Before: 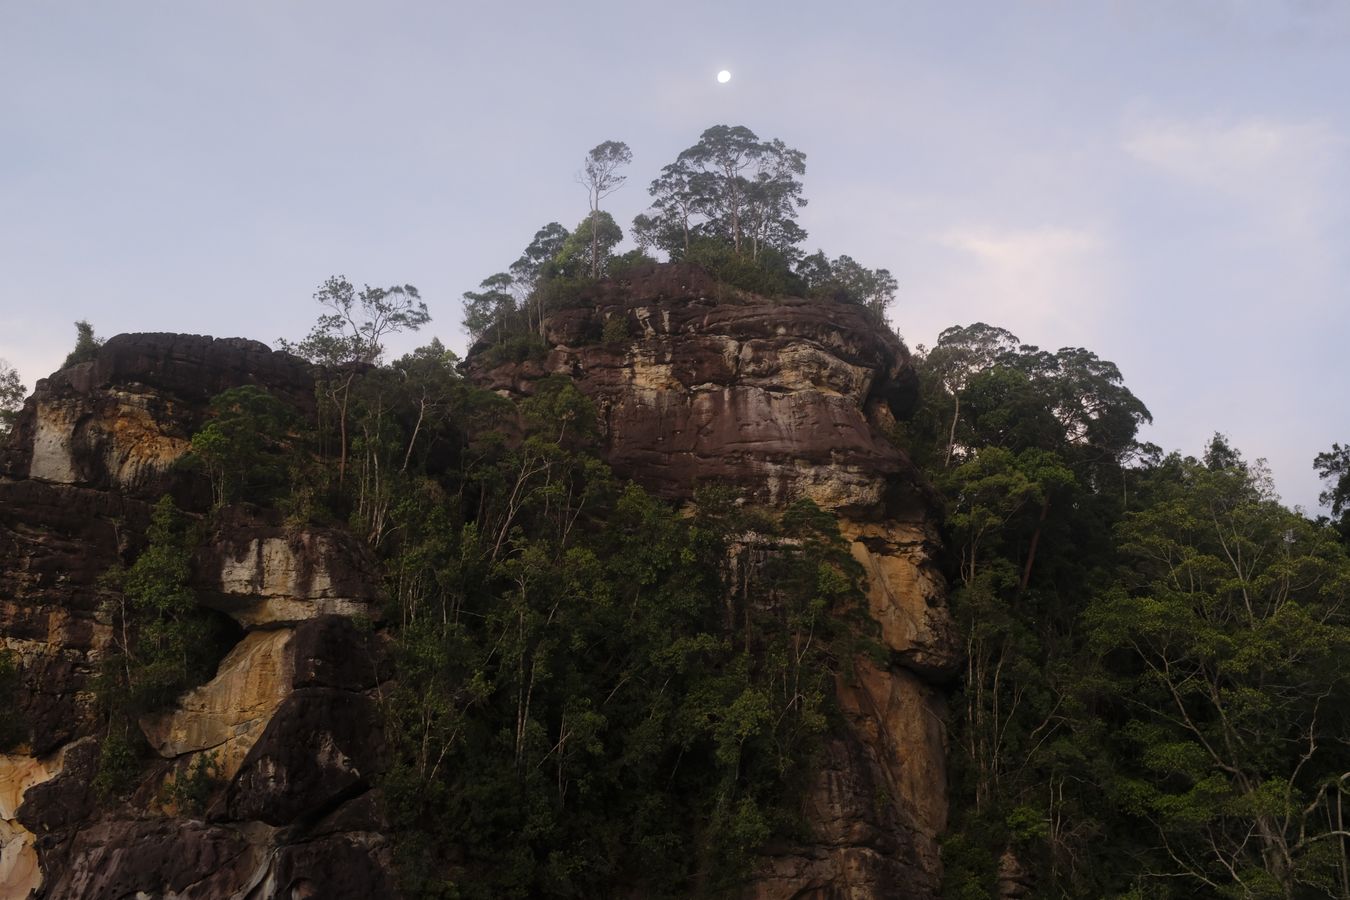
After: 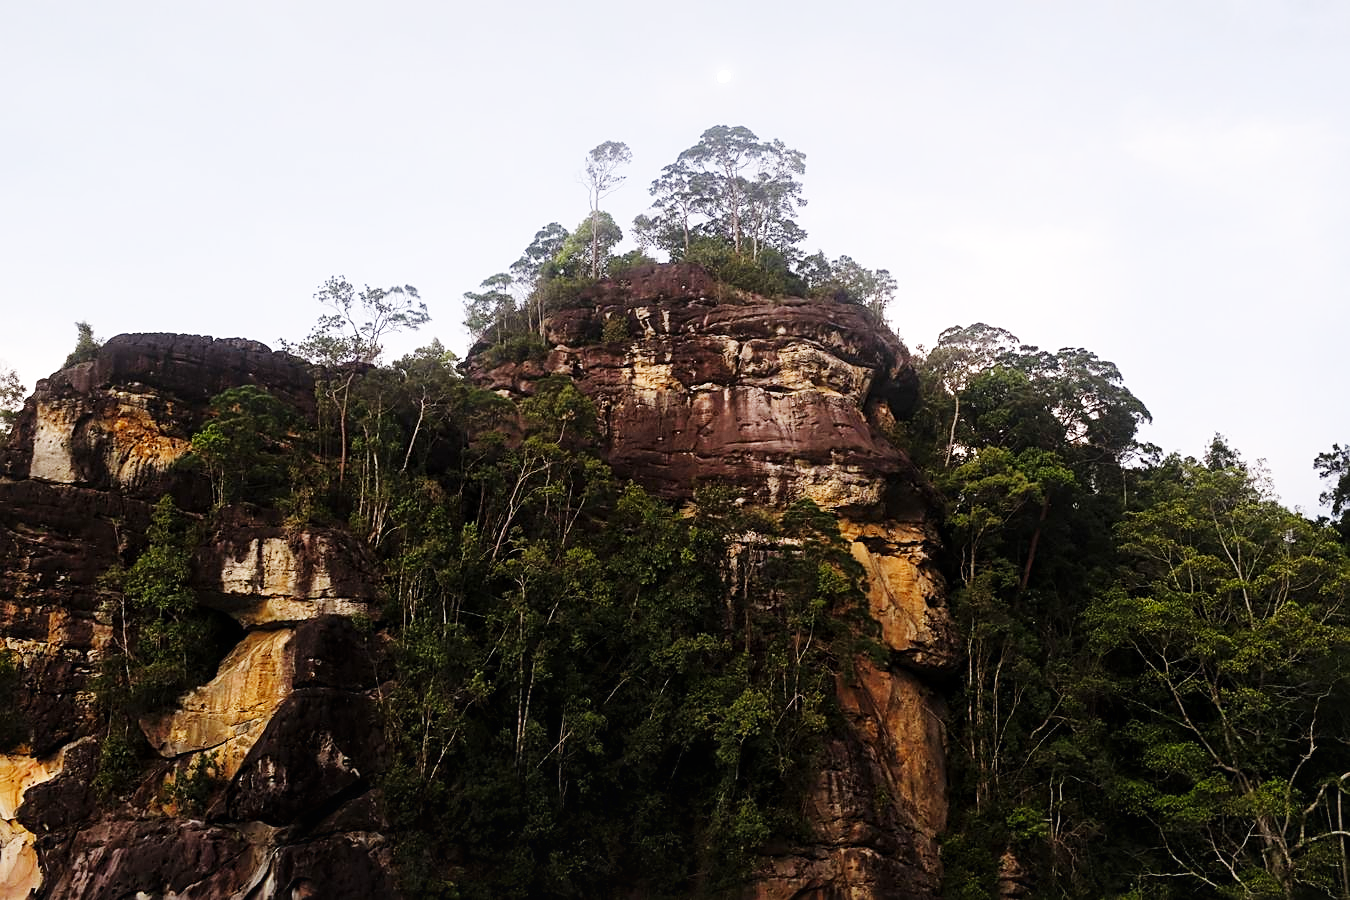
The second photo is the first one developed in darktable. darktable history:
local contrast: mode bilateral grid, contrast 21, coarseness 50, detail 119%, midtone range 0.2
base curve: curves: ch0 [(0, 0.003) (0.001, 0.002) (0.006, 0.004) (0.02, 0.022) (0.048, 0.086) (0.094, 0.234) (0.162, 0.431) (0.258, 0.629) (0.385, 0.8) (0.548, 0.918) (0.751, 0.988) (1, 1)], preserve colors none
sharpen: on, module defaults
